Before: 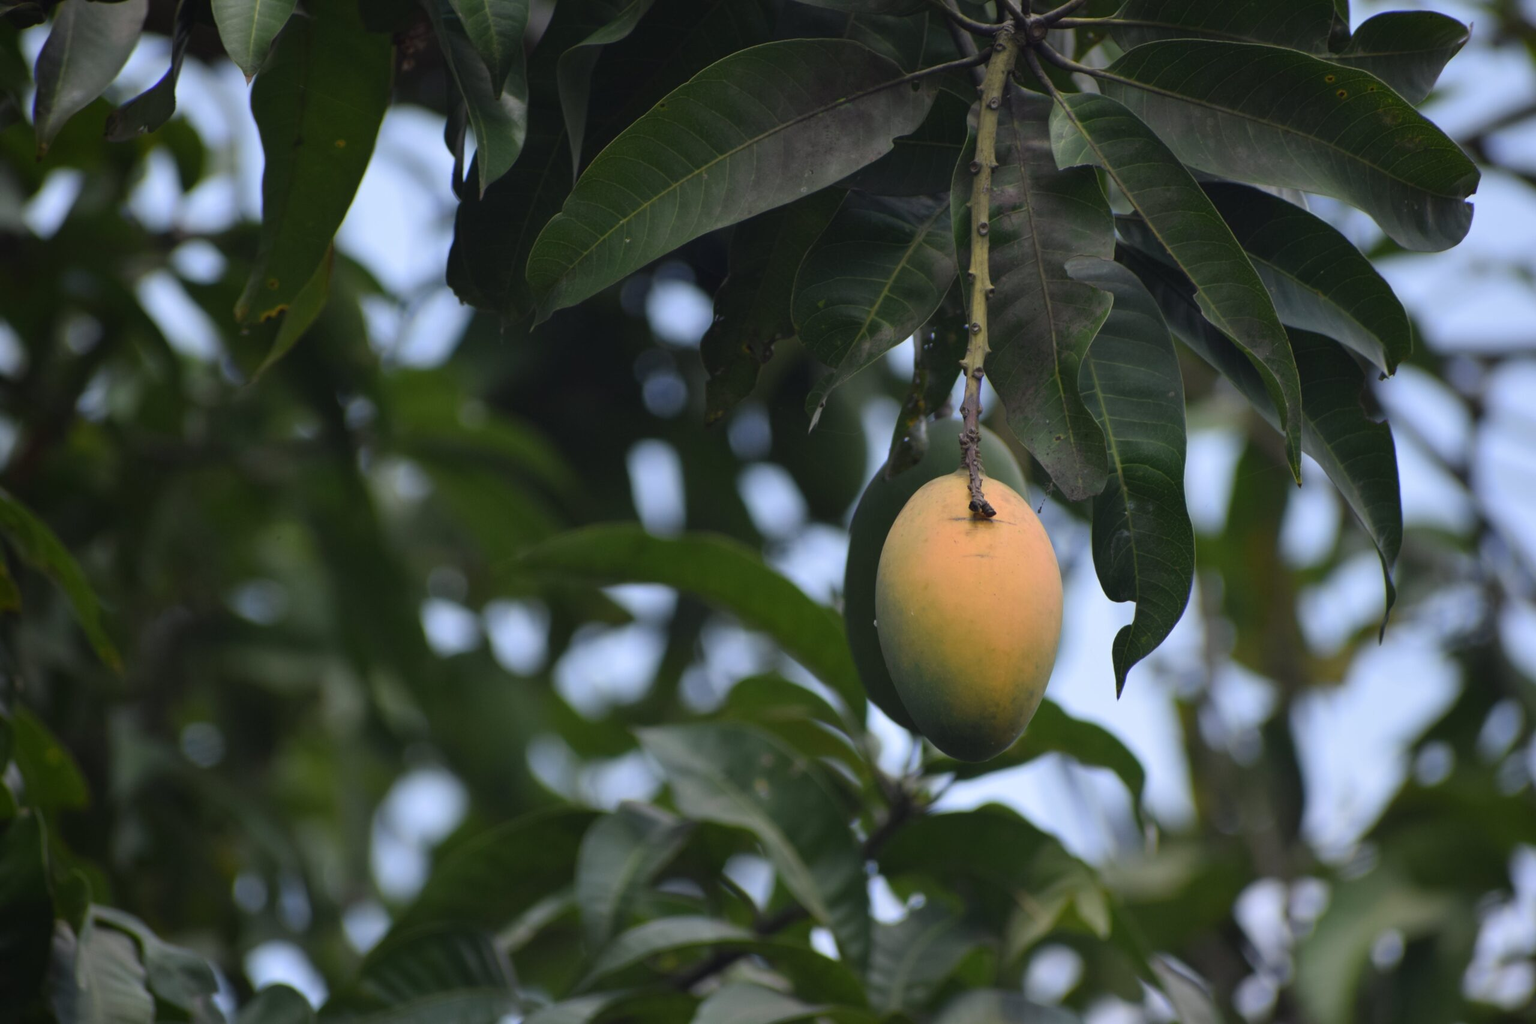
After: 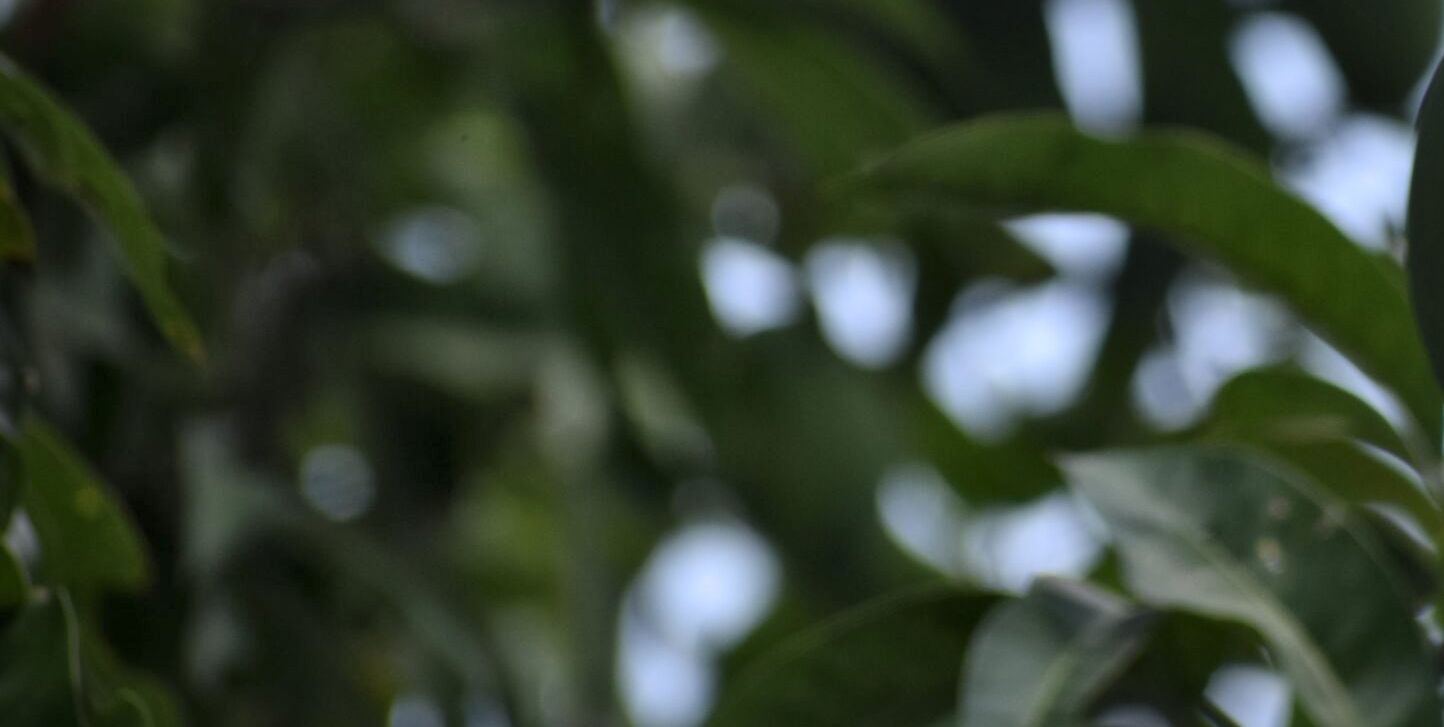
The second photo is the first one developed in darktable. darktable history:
crop: top 44.483%, right 43.593%, bottom 12.892%
local contrast: mode bilateral grid, contrast 50, coarseness 50, detail 150%, midtone range 0.2
color balance: input saturation 99%
